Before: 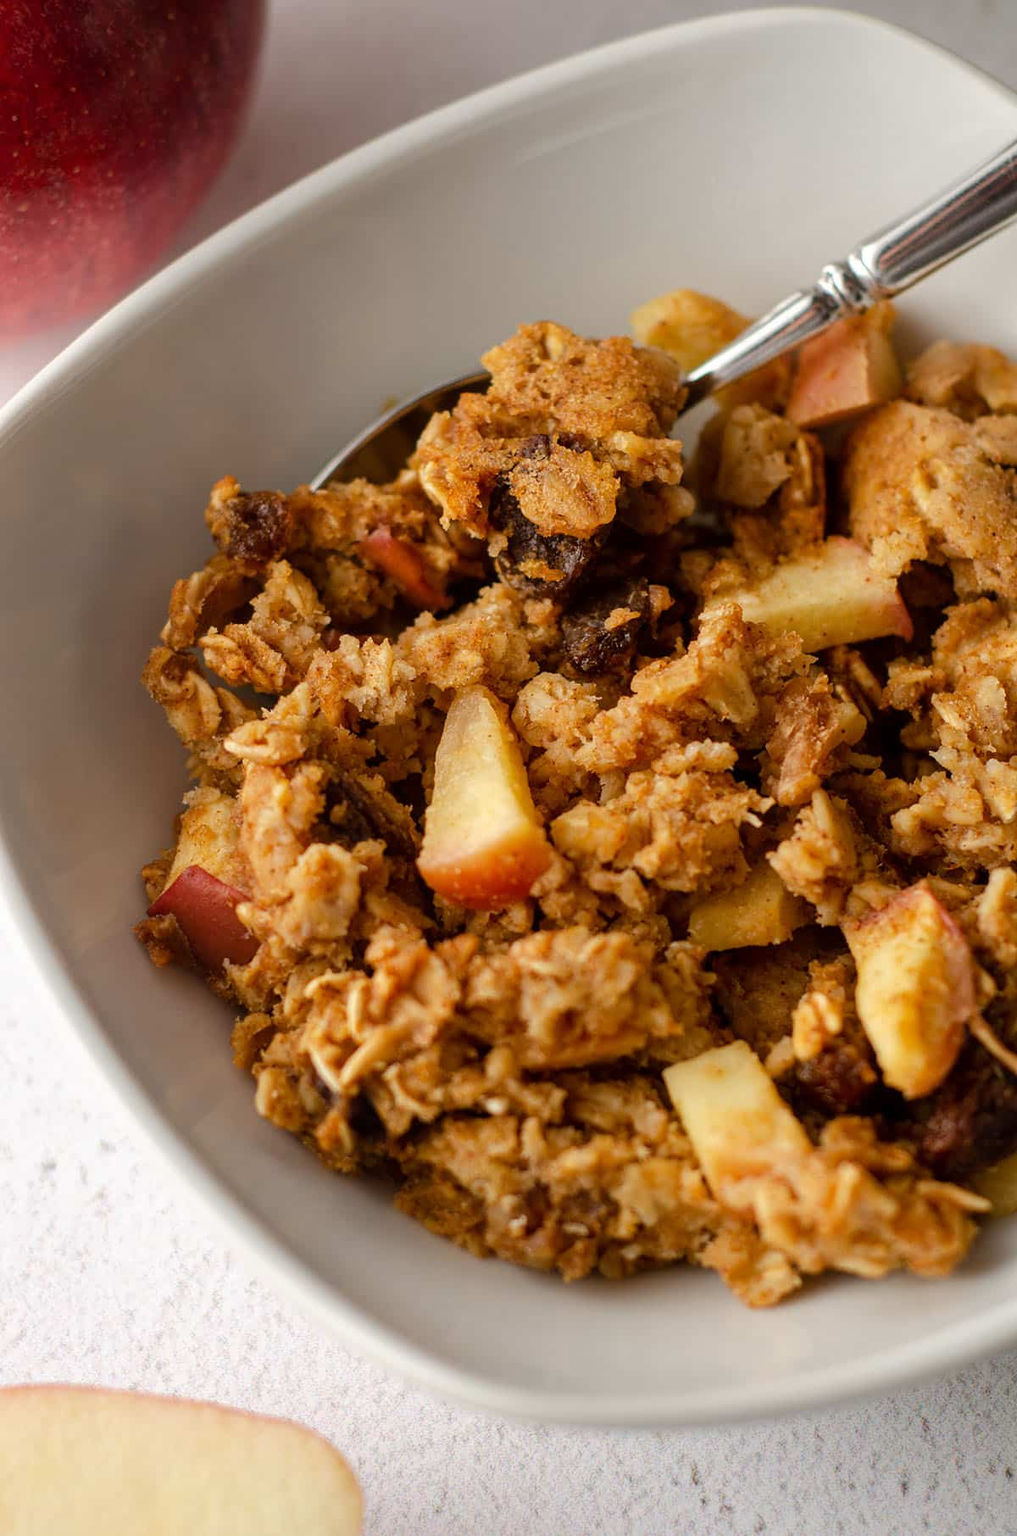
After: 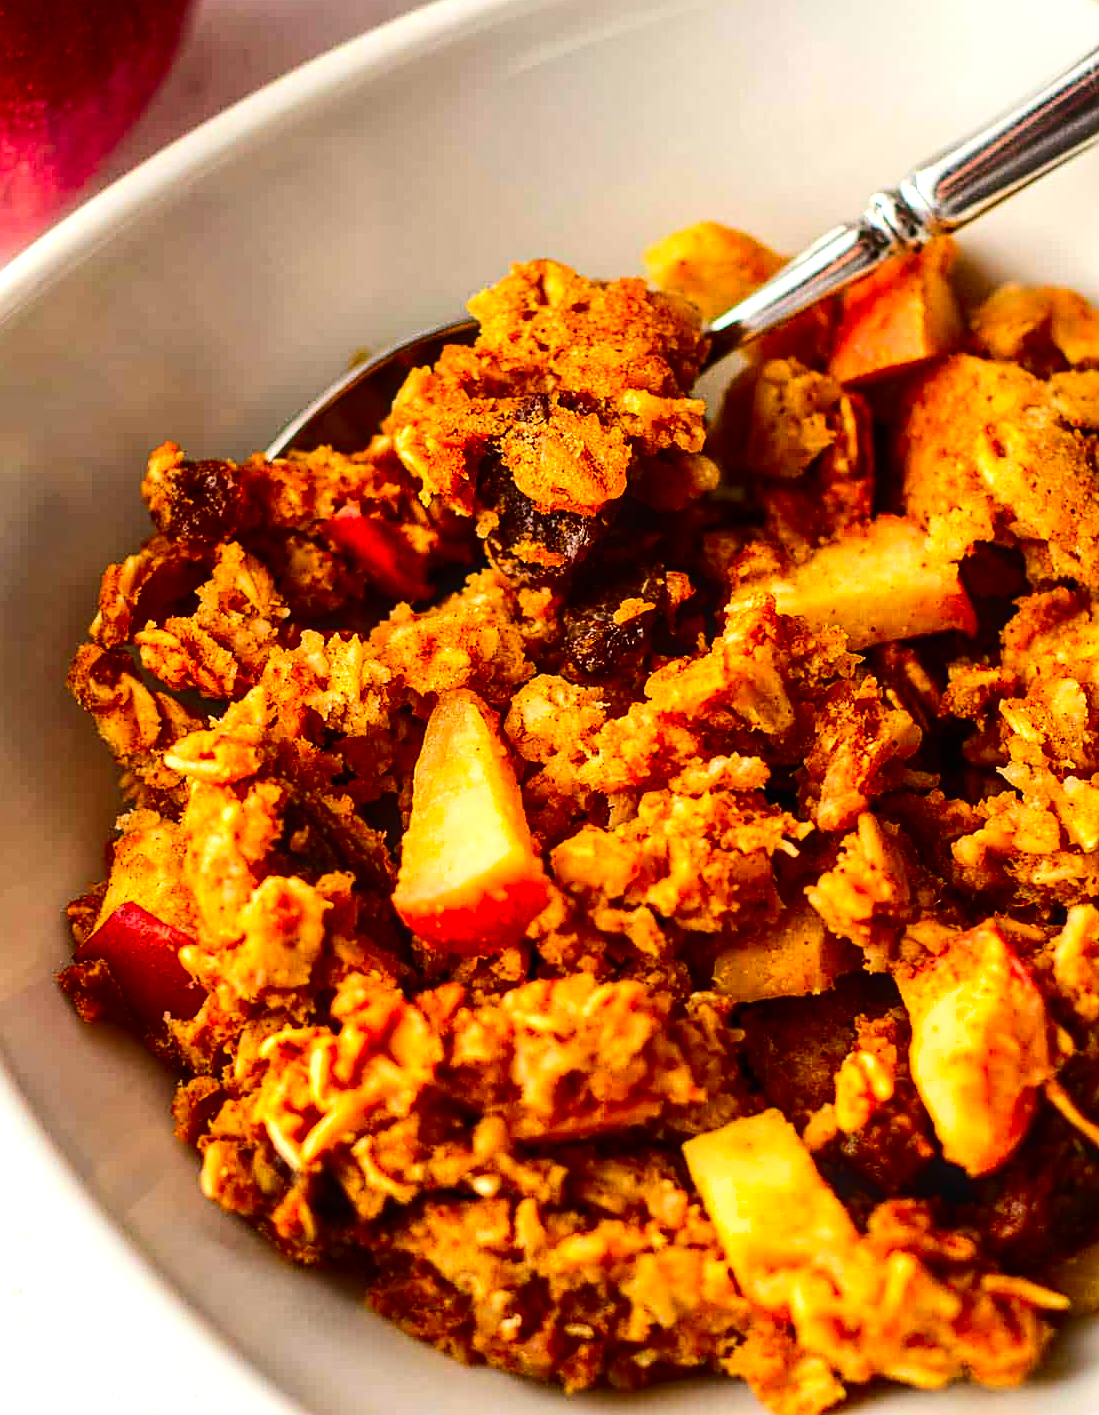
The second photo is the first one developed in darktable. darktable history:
tone equalizer: -8 EV -0.435 EV, -7 EV -0.354 EV, -6 EV -0.354 EV, -5 EV -0.214 EV, -3 EV 0.25 EV, -2 EV 0.323 EV, -1 EV 0.375 EV, +0 EV 0.389 EV, edges refinement/feathering 500, mask exposure compensation -1.57 EV, preserve details no
sharpen: on, module defaults
local contrast: on, module defaults
shadows and highlights: shadows 9.26, white point adjustment 0.902, highlights -40.22
contrast brightness saturation: contrast 0.264, brightness 0.013, saturation 0.855
crop: left 8.414%, top 6.605%, bottom 15.269%
exposure: exposure 0.201 EV, compensate highlight preservation false
